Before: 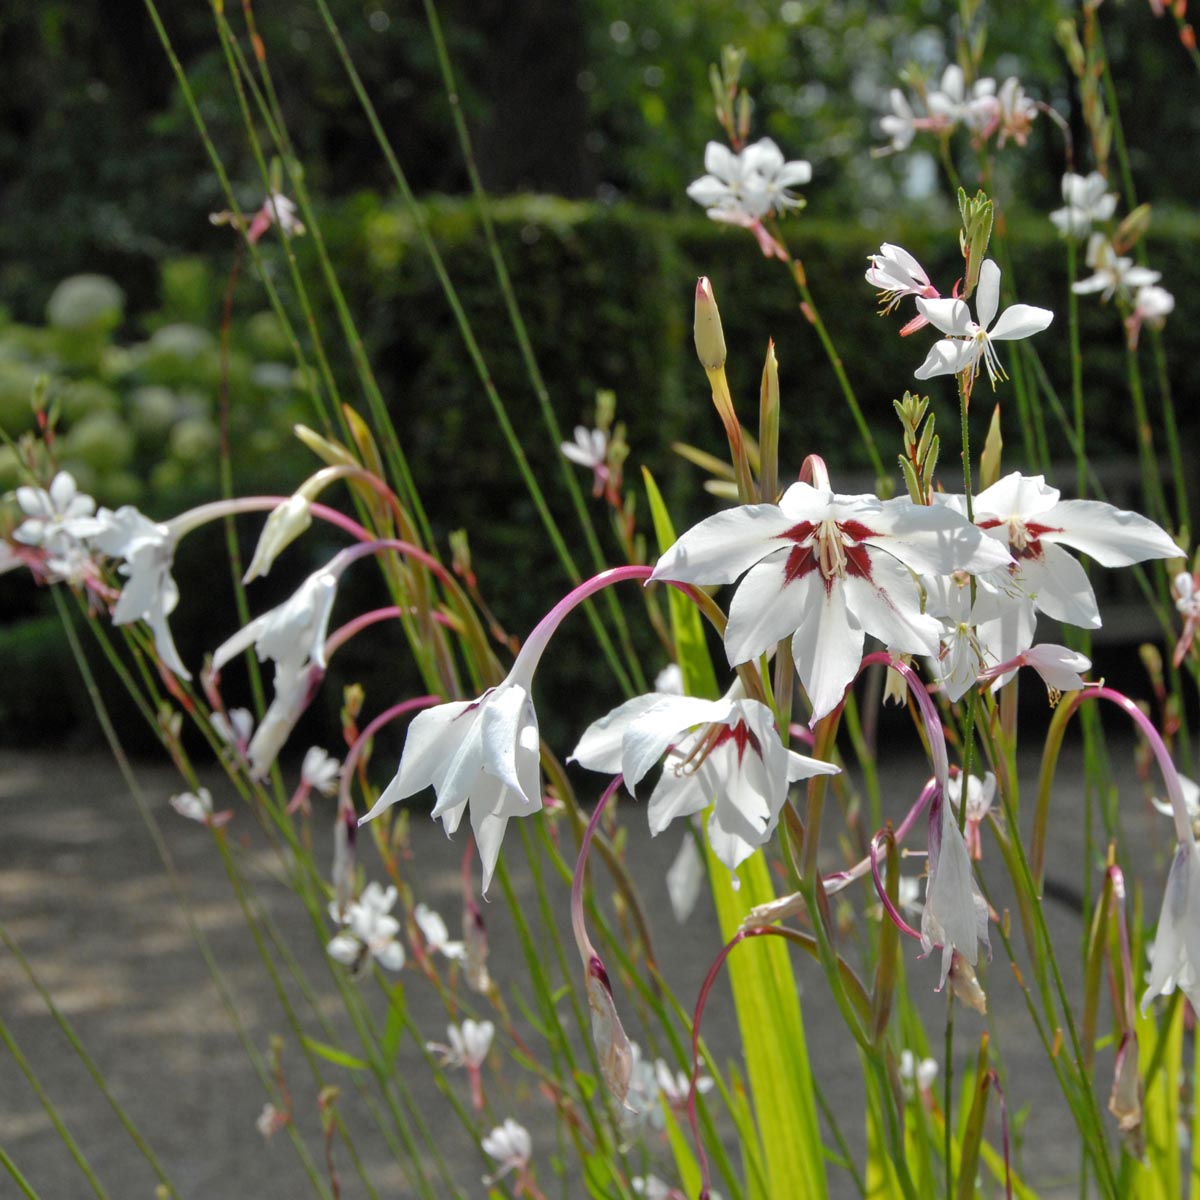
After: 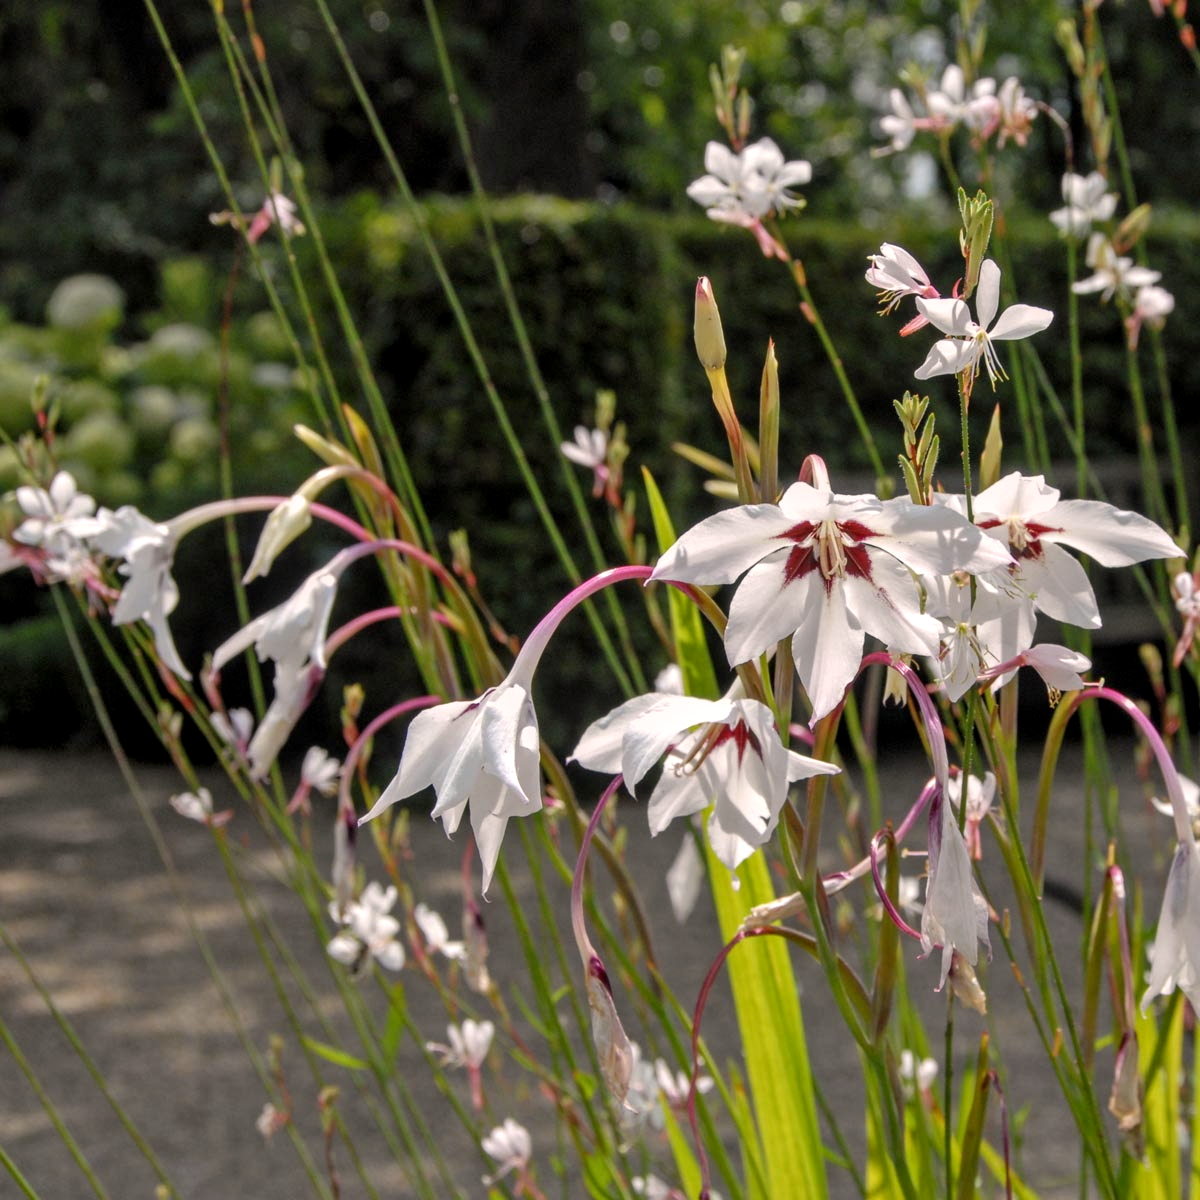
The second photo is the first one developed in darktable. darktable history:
local contrast: detail 130%
color correction: highlights a* 6.87, highlights b* 3.98
